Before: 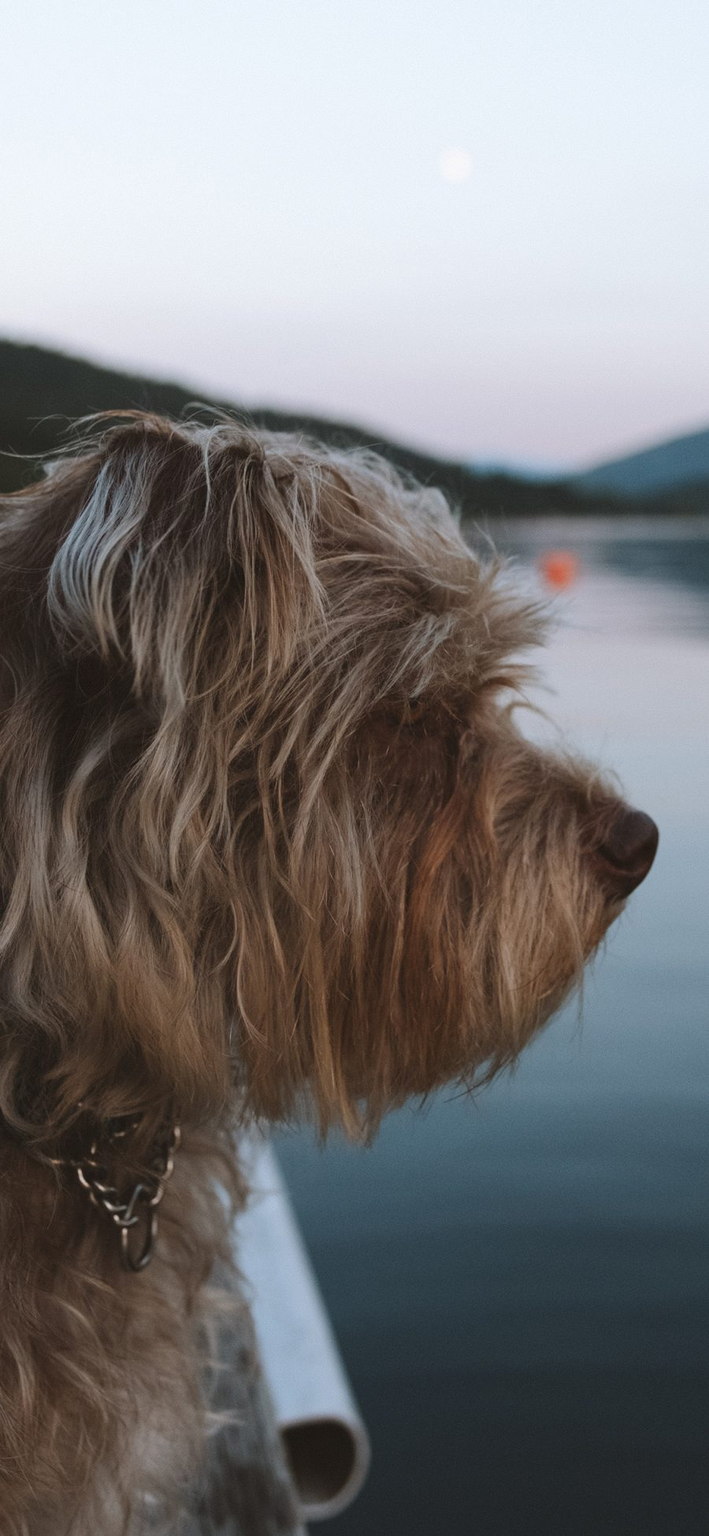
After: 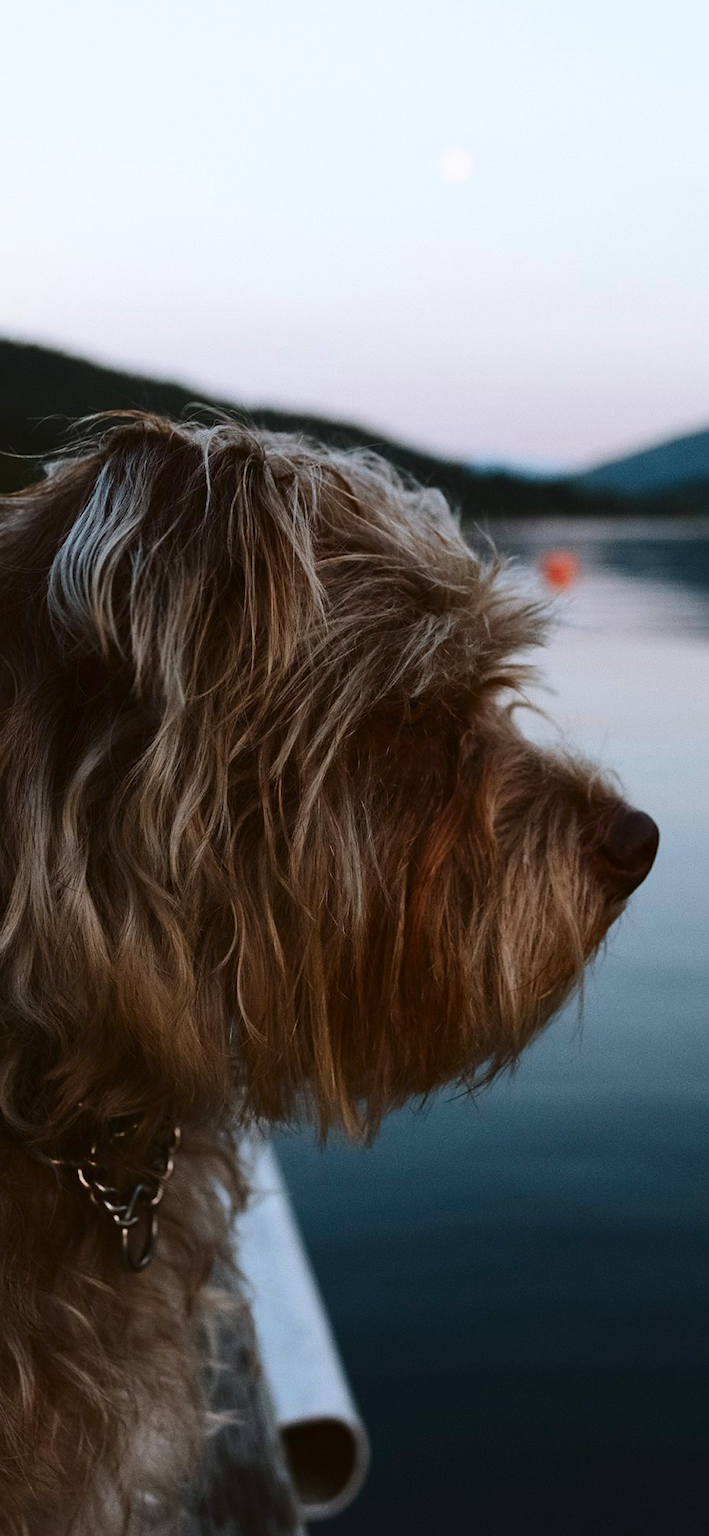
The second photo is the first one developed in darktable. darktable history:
contrast brightness saturation: contrast 0.209, brightness -0.107, saturation 0.21
sharpen: amount 0.218
